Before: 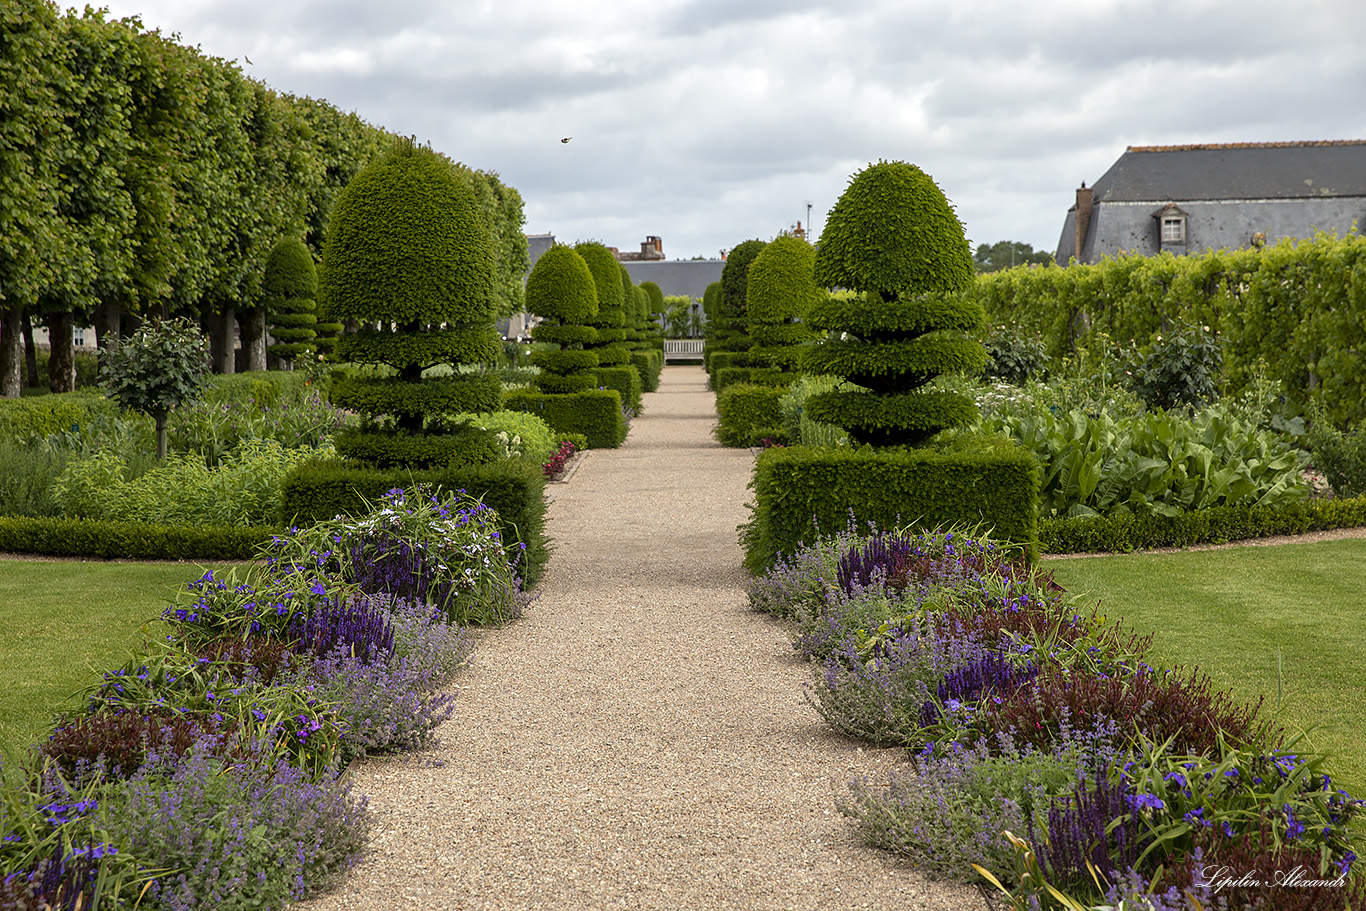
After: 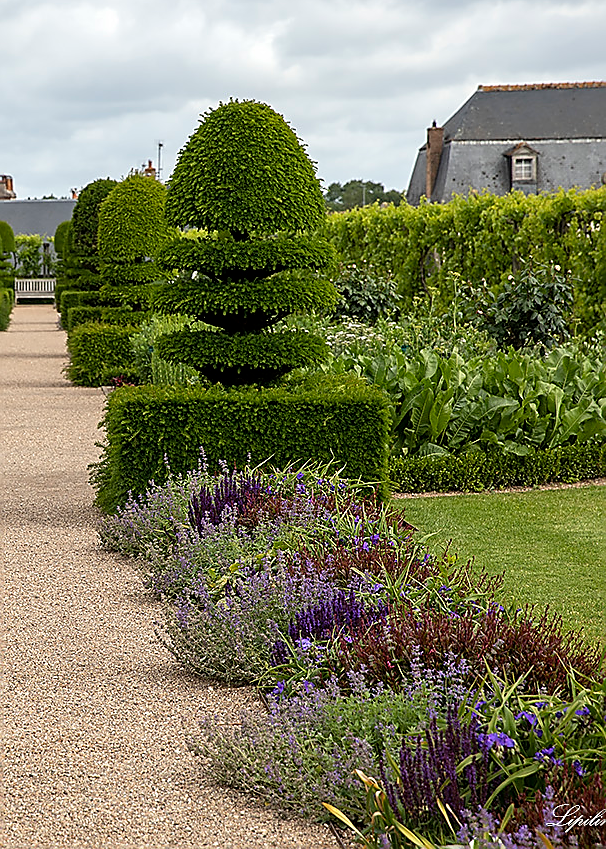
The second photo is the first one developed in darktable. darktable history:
crop: left 47.536%, top 6.799%, right 8.051%
sharpen: radius 1.411, amount 1.268, threshold 0.843
